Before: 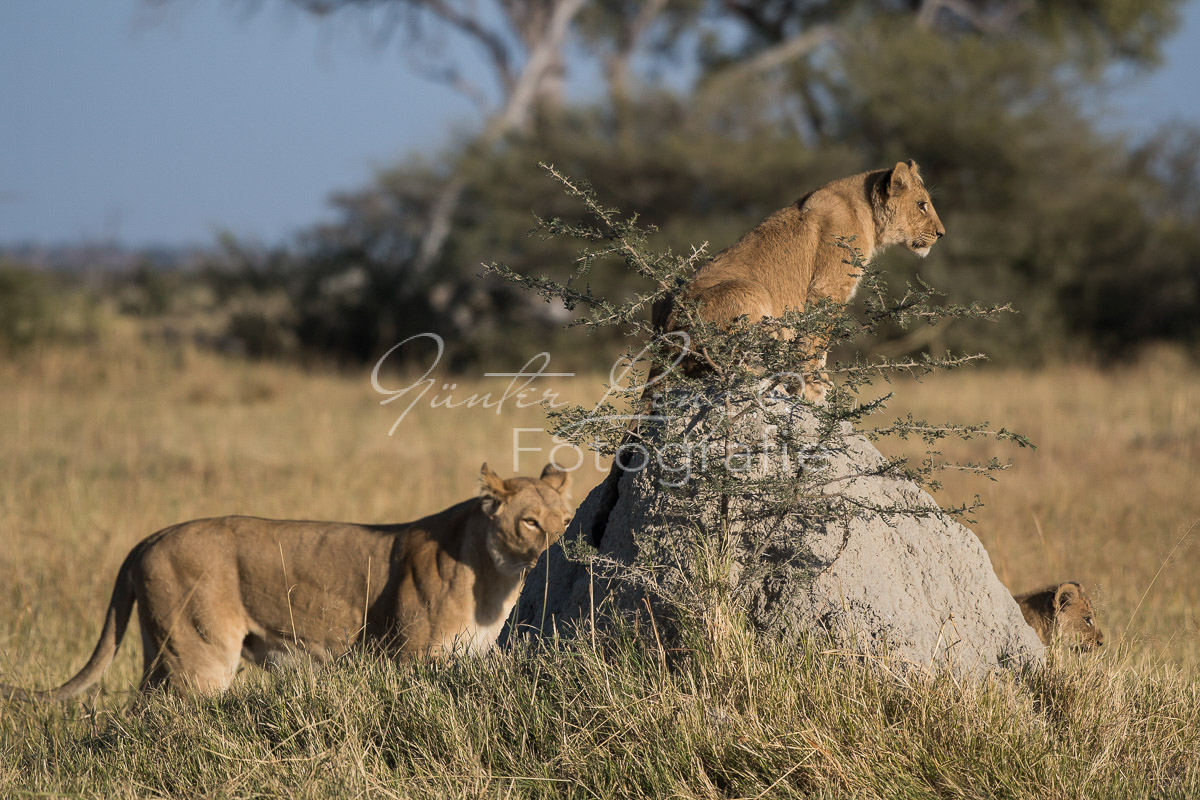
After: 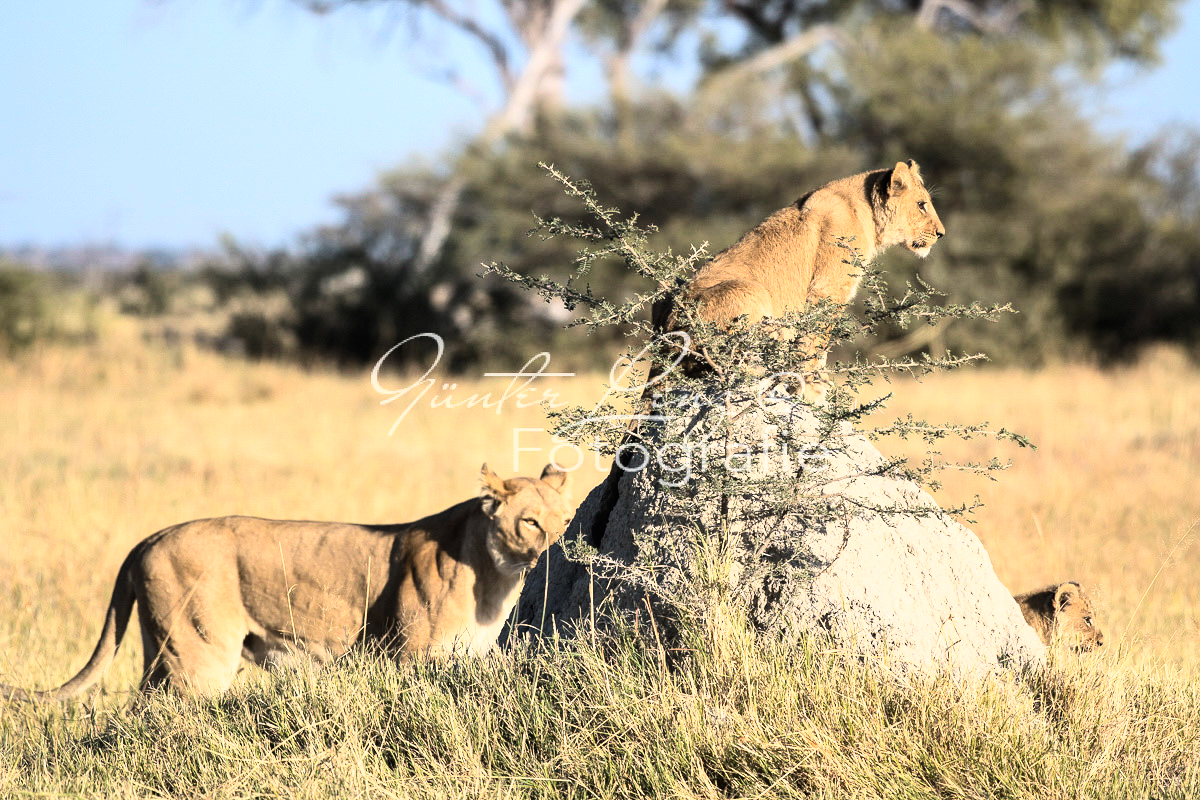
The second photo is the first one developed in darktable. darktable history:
exposure: black level correction 0, exposure 0.301 EV, compensate highlight preservation false
base curve: curves: ch0 [(0, 0) (0.007, 0.004) (0.027, 0.03) (0.046, 0.07) (0.207, 0.54) (0.442, 0.872) (0.673, 0.972) (1, 1)]
